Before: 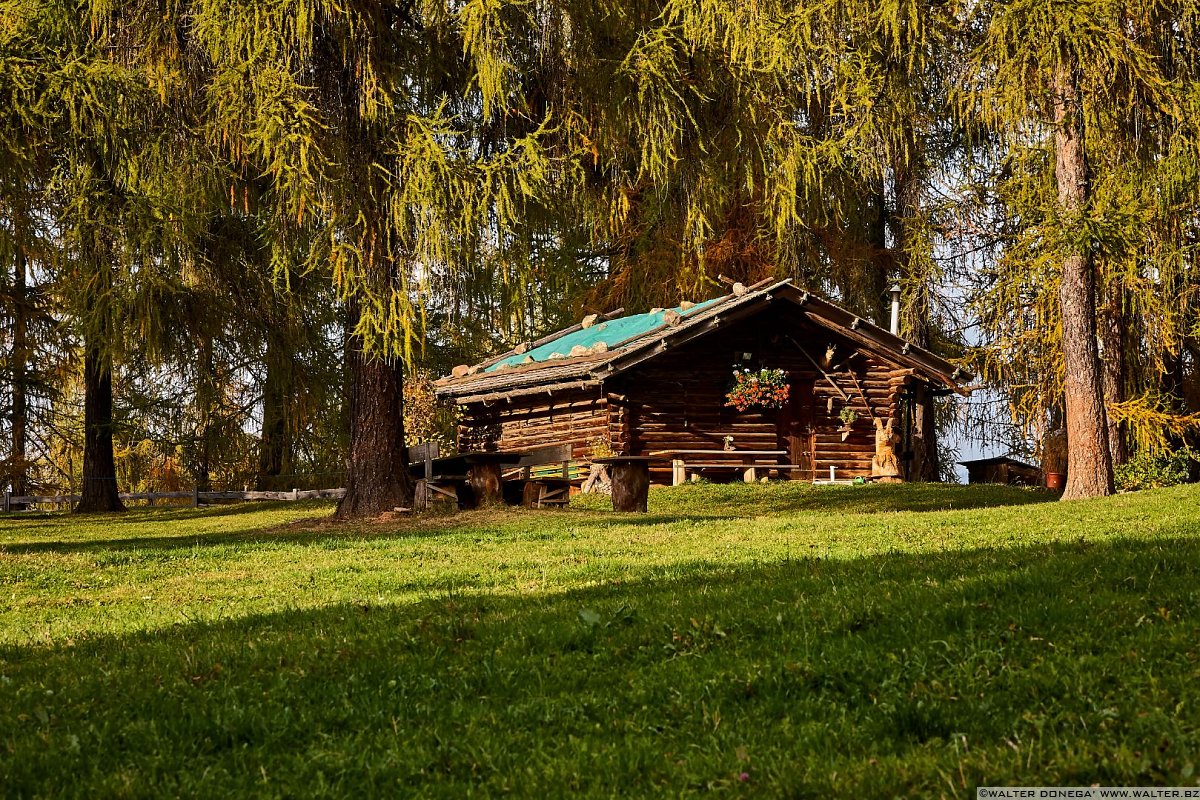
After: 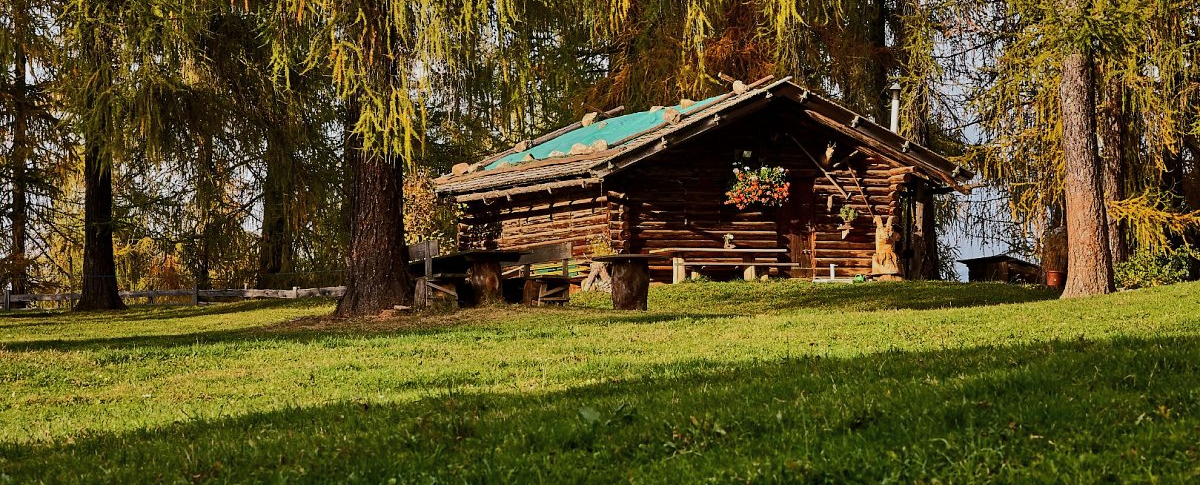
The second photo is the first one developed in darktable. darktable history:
shadows and highlights: soften with gaussian
color zones: mix -62.47%
crop and rotate: top 25.357%, bottom 13.942%
exposure: exposure -0.462 EV, compensate highlight preservation false
